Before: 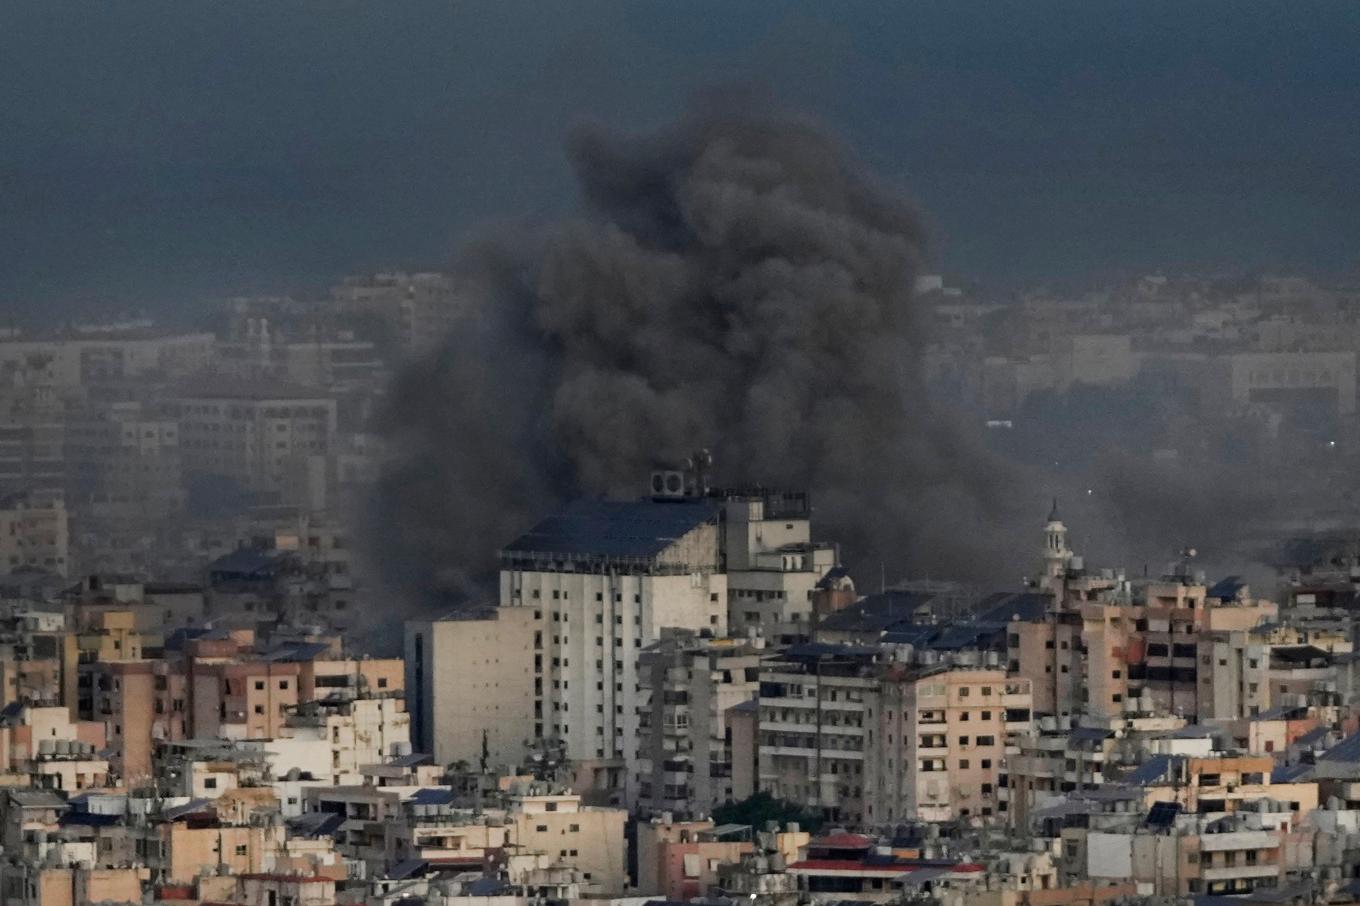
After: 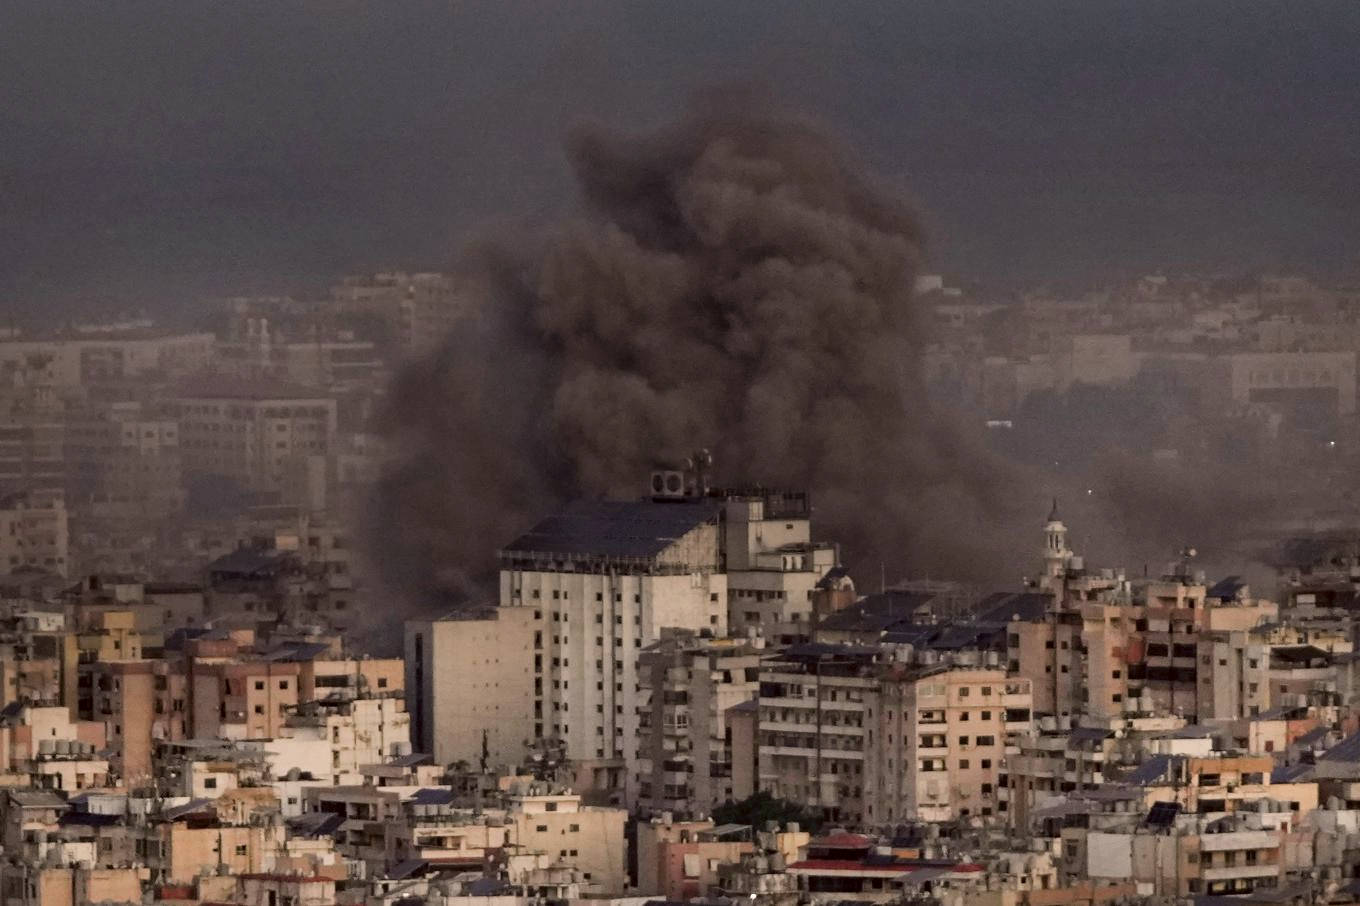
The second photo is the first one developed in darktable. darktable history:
local contrast: highlights 103%, shadows 98%, detail 119%, midtone range 0.2
color correction: highlights a* 6.51, highlights b* 7.52, shadows a* 6.41, shadows b* 7.02, saturation 0.888
